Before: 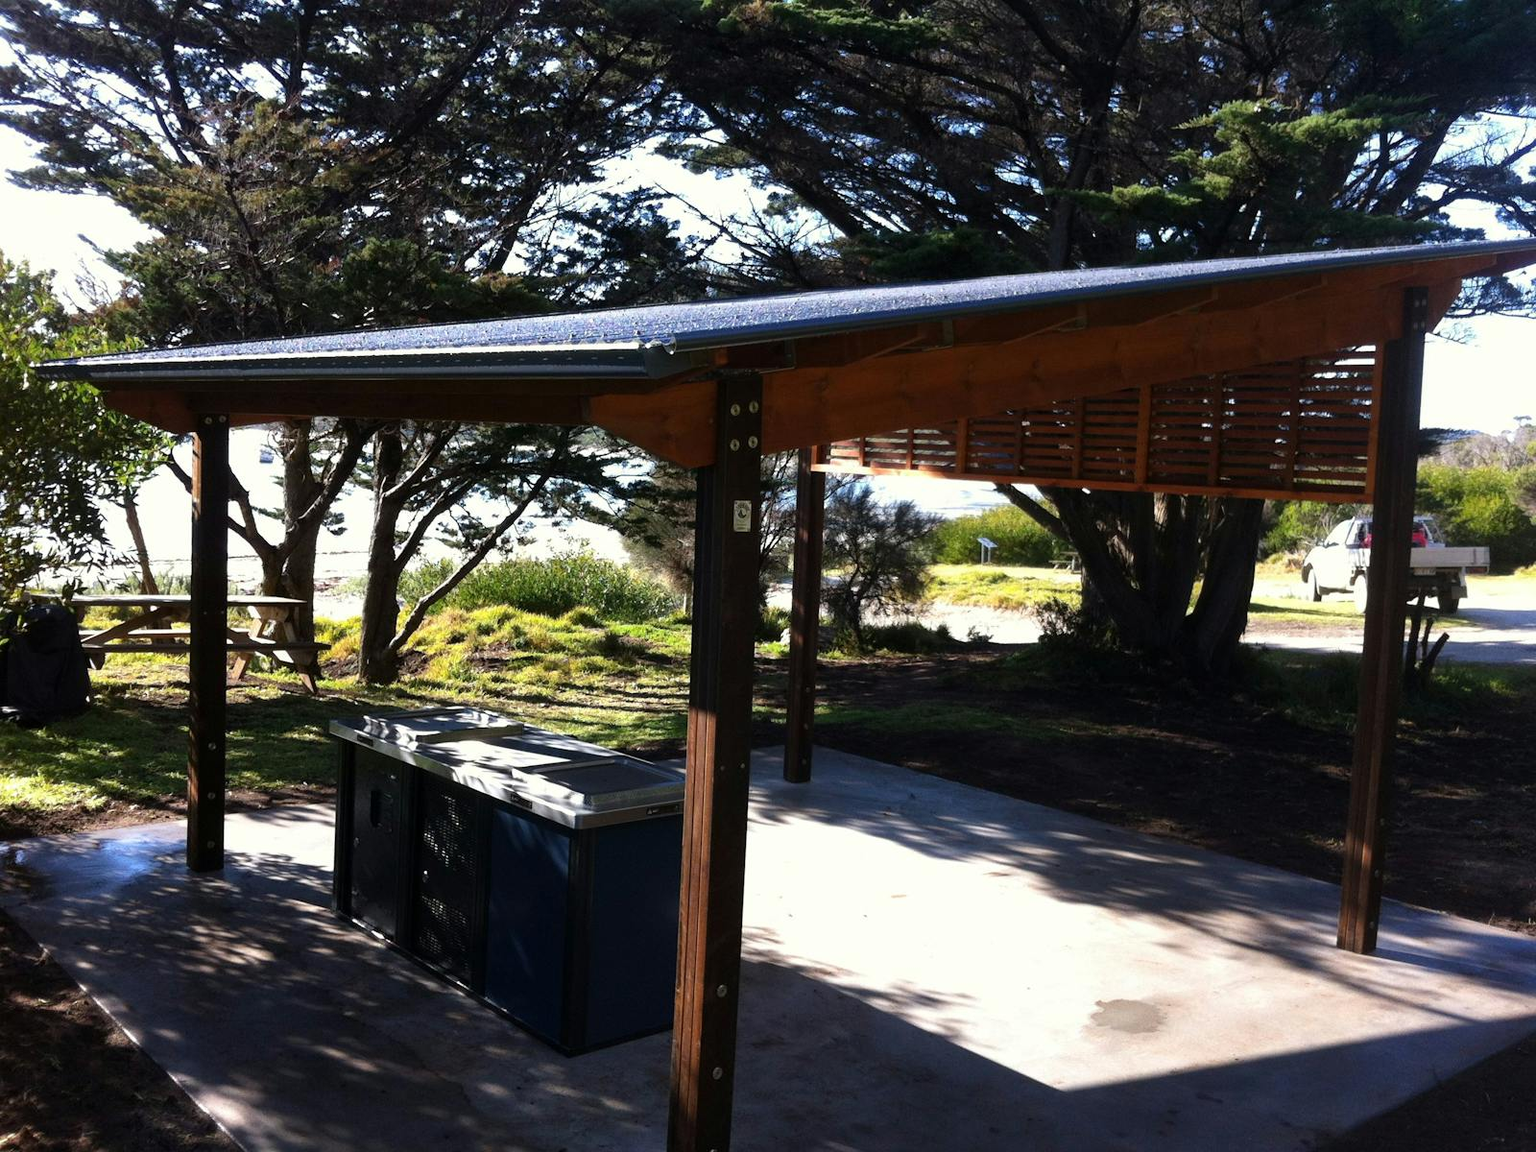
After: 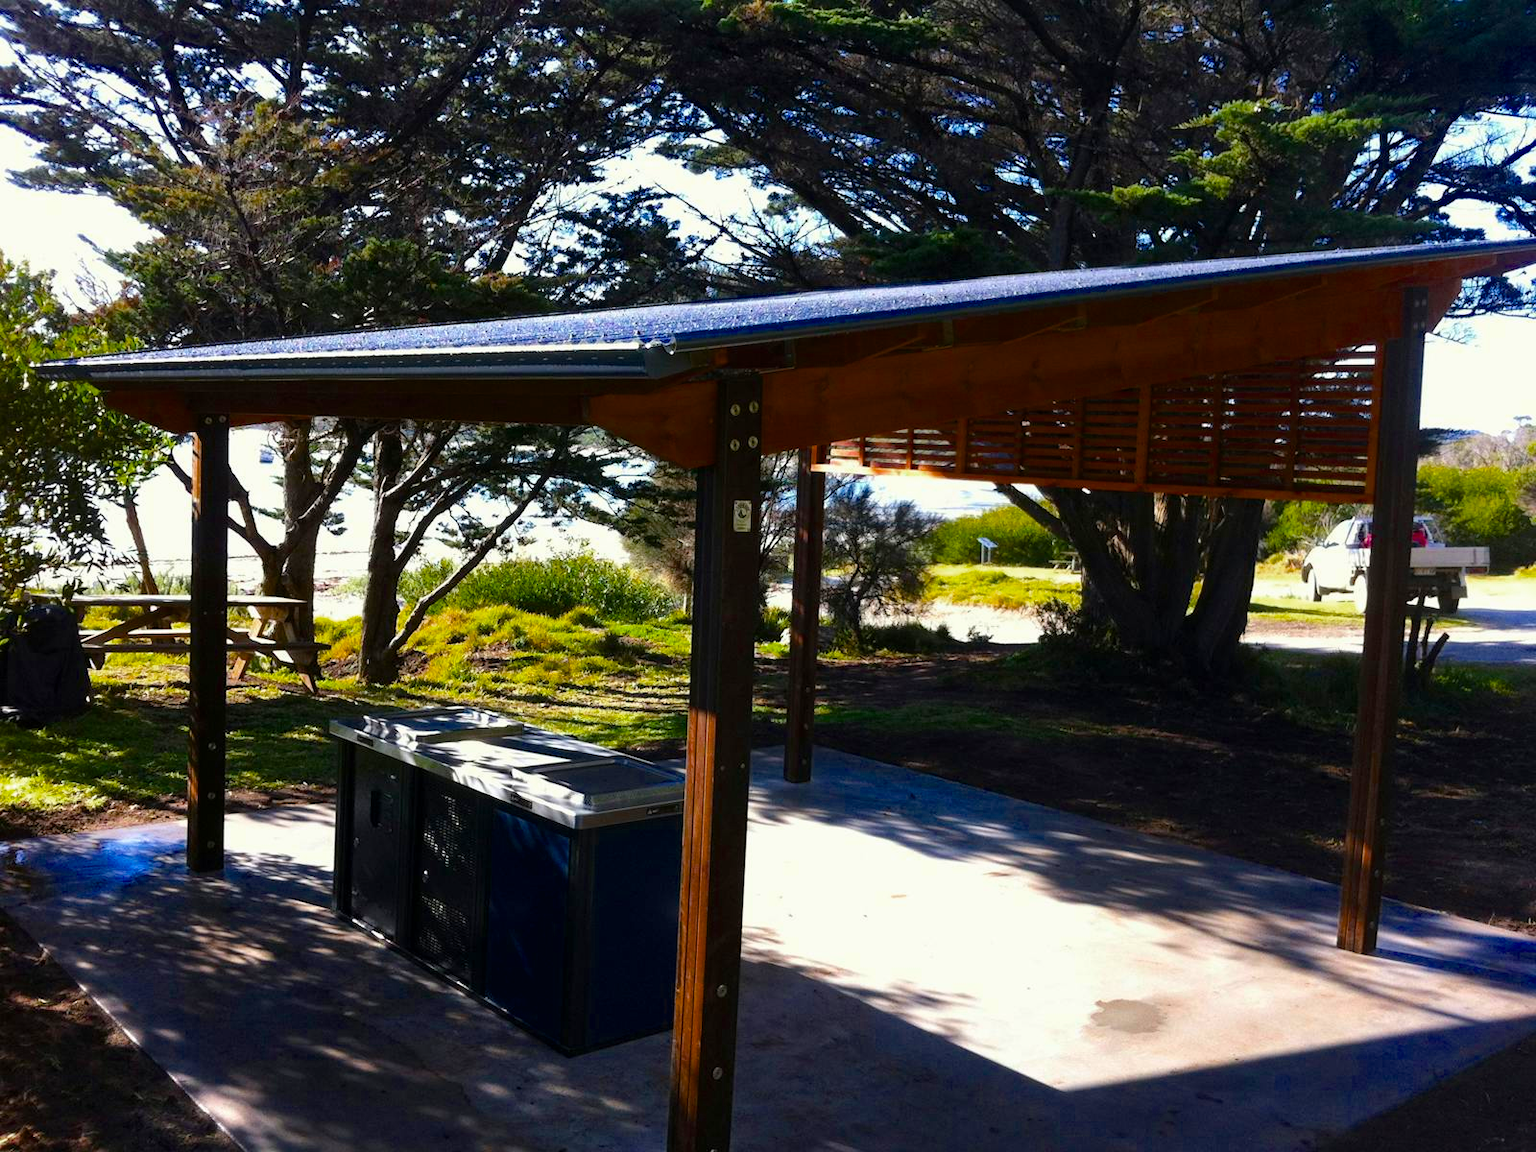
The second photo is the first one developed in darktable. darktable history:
color balance rgb: linear chroma grading › global chroma 9.741%, perceptual saturation grading › global saturation 29.543%, perceptual brilliance grading › mid-tones 9.506%, perceptual brilliance grading › shadows 15.12%, global vibrance 7.004%, saturation formula JzAzBz (2021)
exposure: exposure -0.041 EV, compensate exposure bias true, compensate highlight preservation false
